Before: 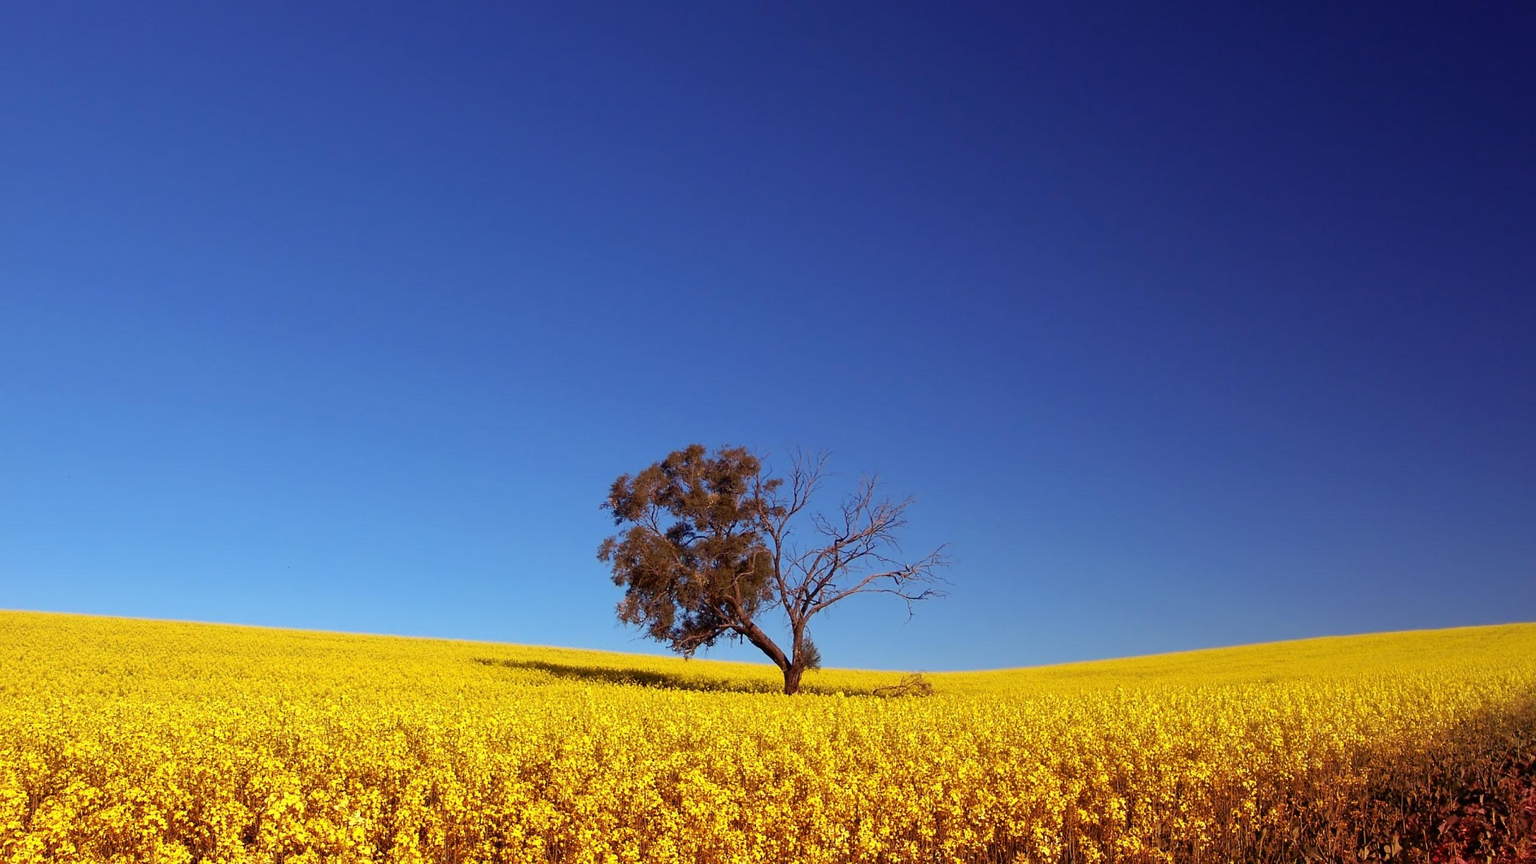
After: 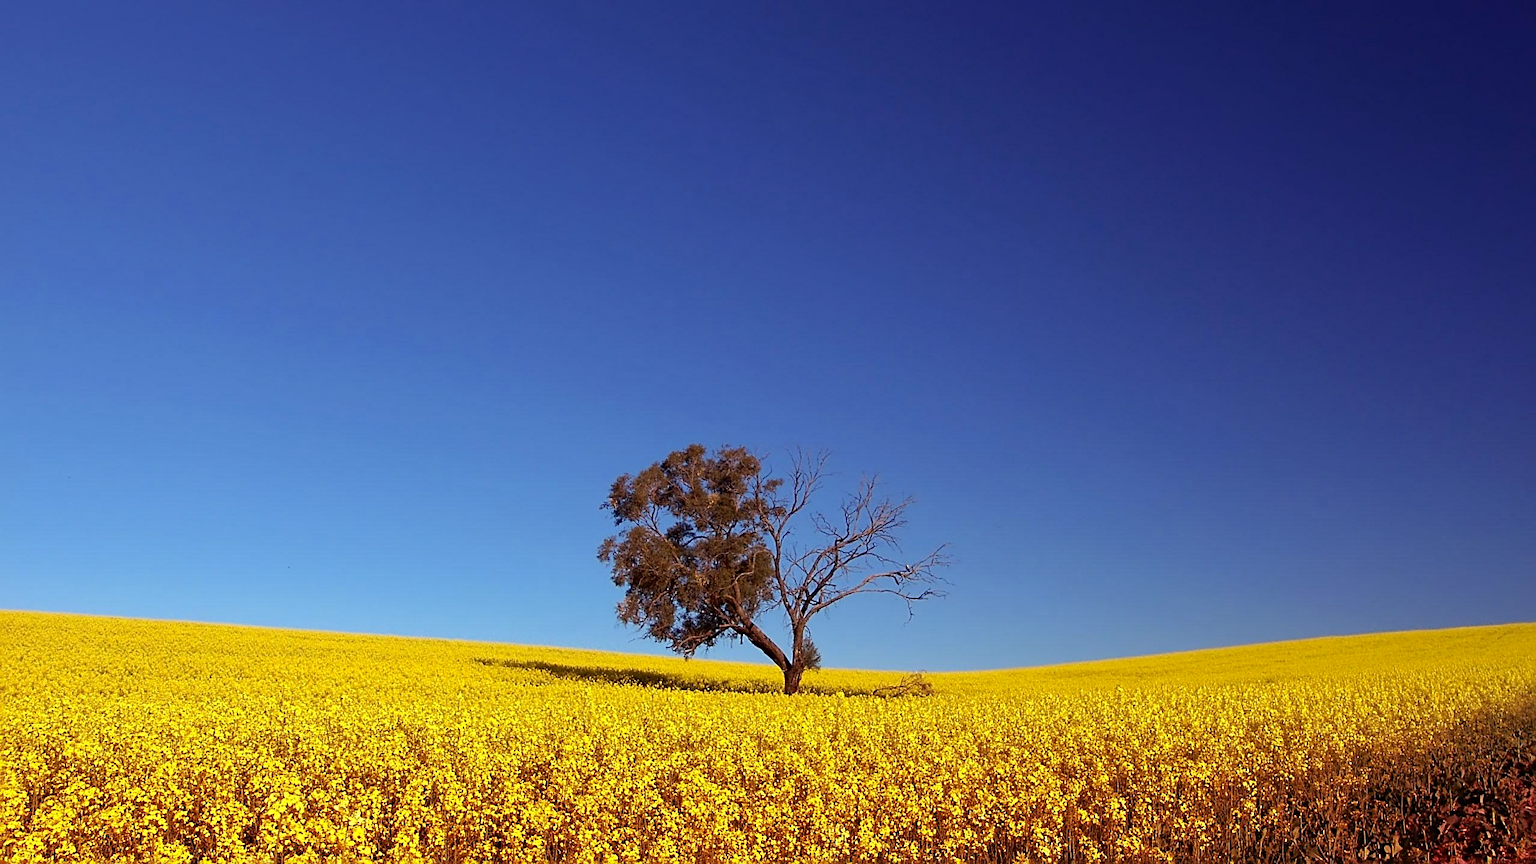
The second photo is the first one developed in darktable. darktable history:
sharpen: on, module defaults
color correction: highlights b* 3
